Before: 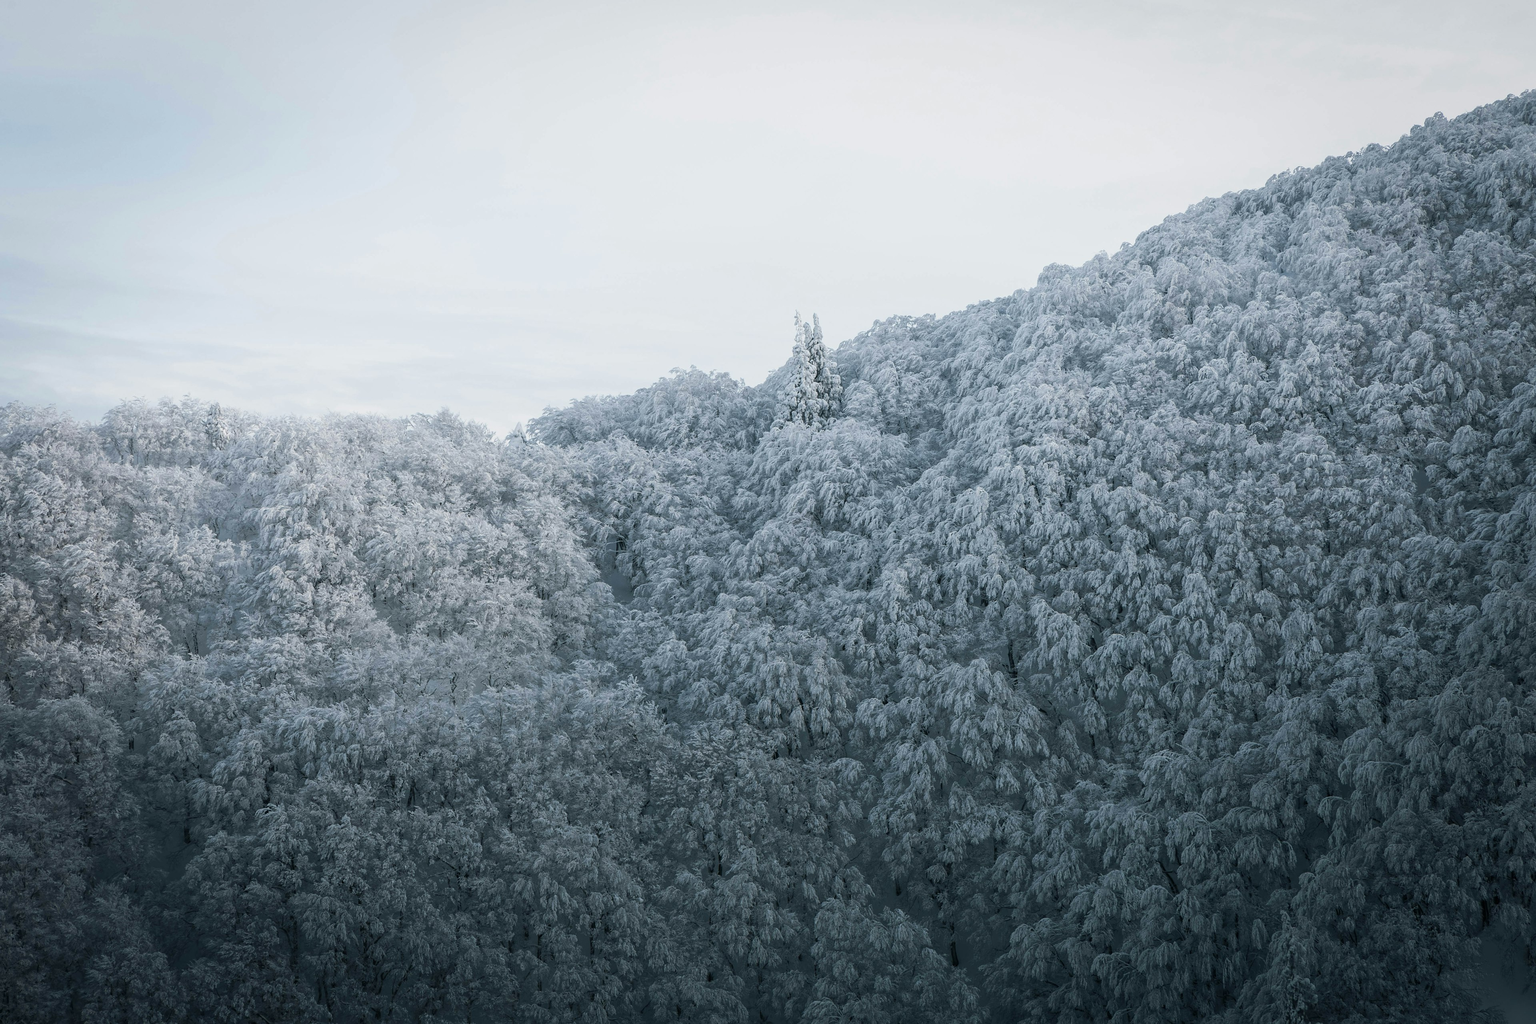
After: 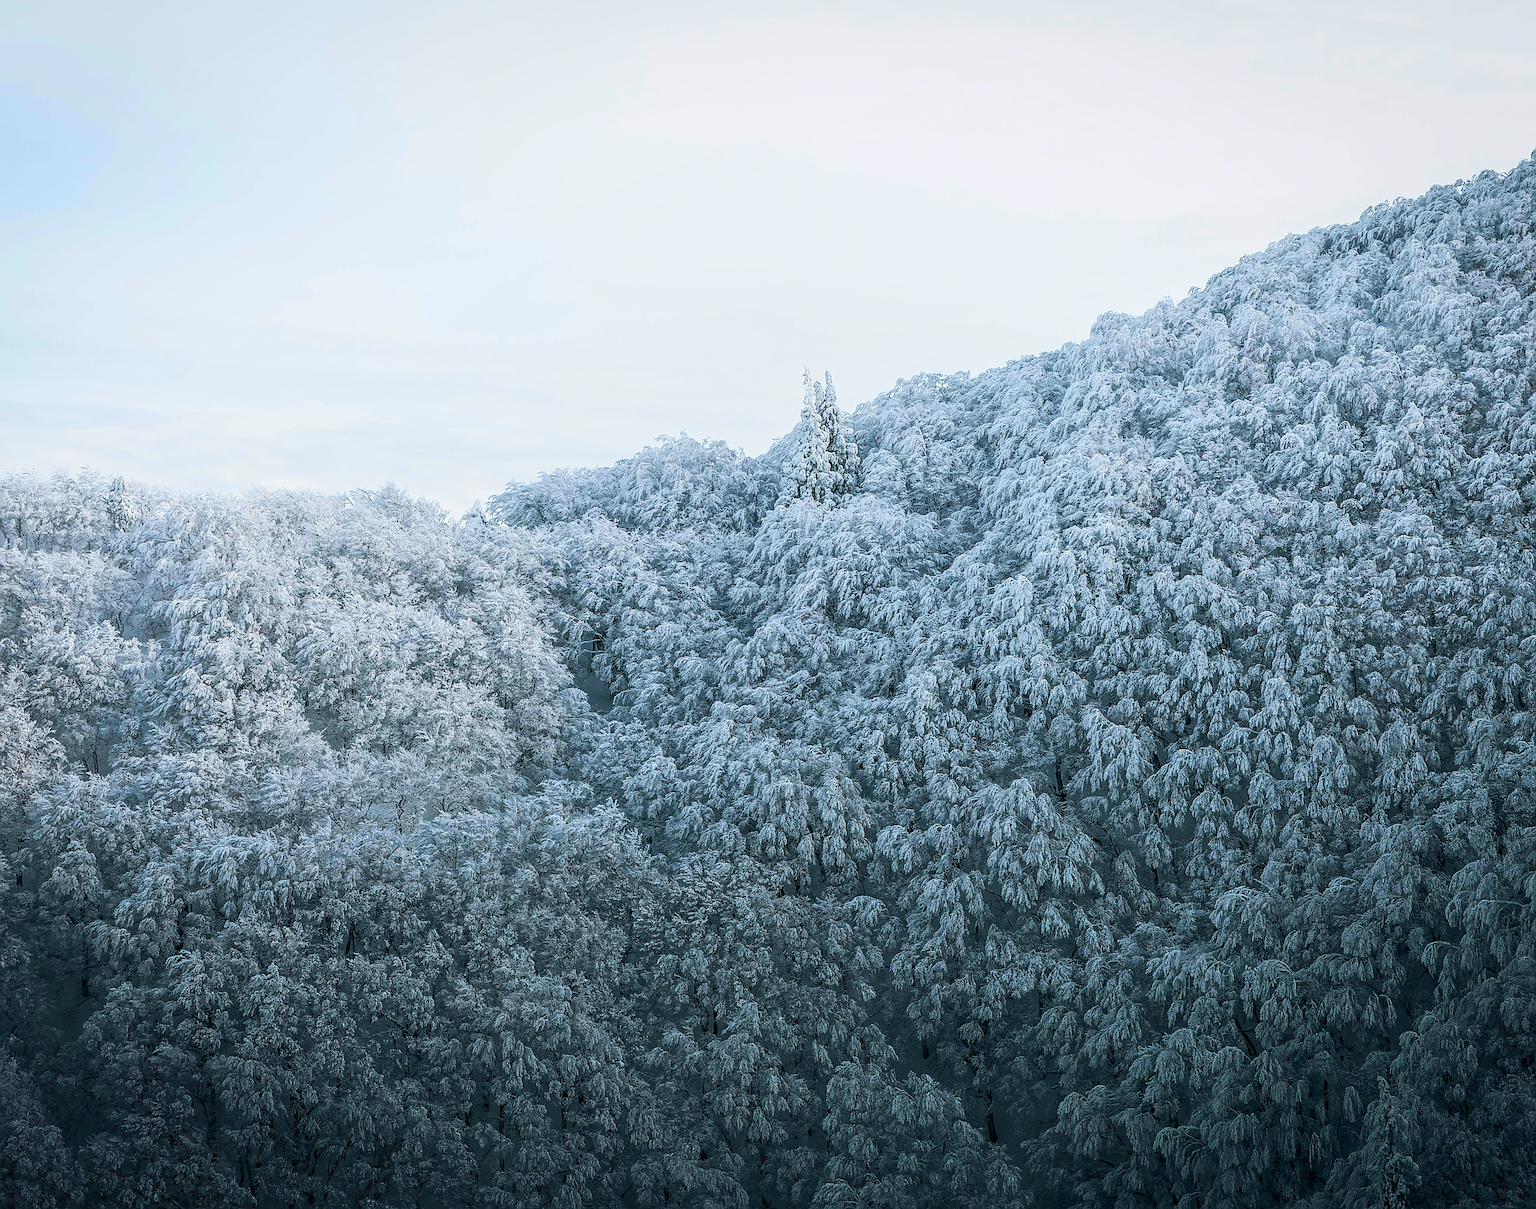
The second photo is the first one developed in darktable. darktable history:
base curve: curves: ch0 [(0, 0) (0.472, 0.508) (1, 1)]
local contrast: on, module defaults
crop: left 7.501%, right 7.865%
sharpen: radius 1.407, amount 1.249, threshold 0.682
color balance rgb: perceptual saturation grading › global saturation 25.072%, global vibrance 33.262%
tone curve: curves: ch0 [(0, 0) (0.003, 0.003) (0.011, 0.012) (0.025, 0.023) (0.044, 0.04) (0.069, 0.056) (0.1, 0.082) (0.136, 0.107) (0.177, 0.144) (0.224, 0.186) (0.277, 0.237) (0.335, 0.297) (0.399, 0.37) (0.468, 0.465) (0.543, 0.567) (0.623, 0.68) (0.709, 0.782) (0.801, 0.86) (0.898, 0.924) (1, 1)], color space Lab, linked channels, preserve colors none
